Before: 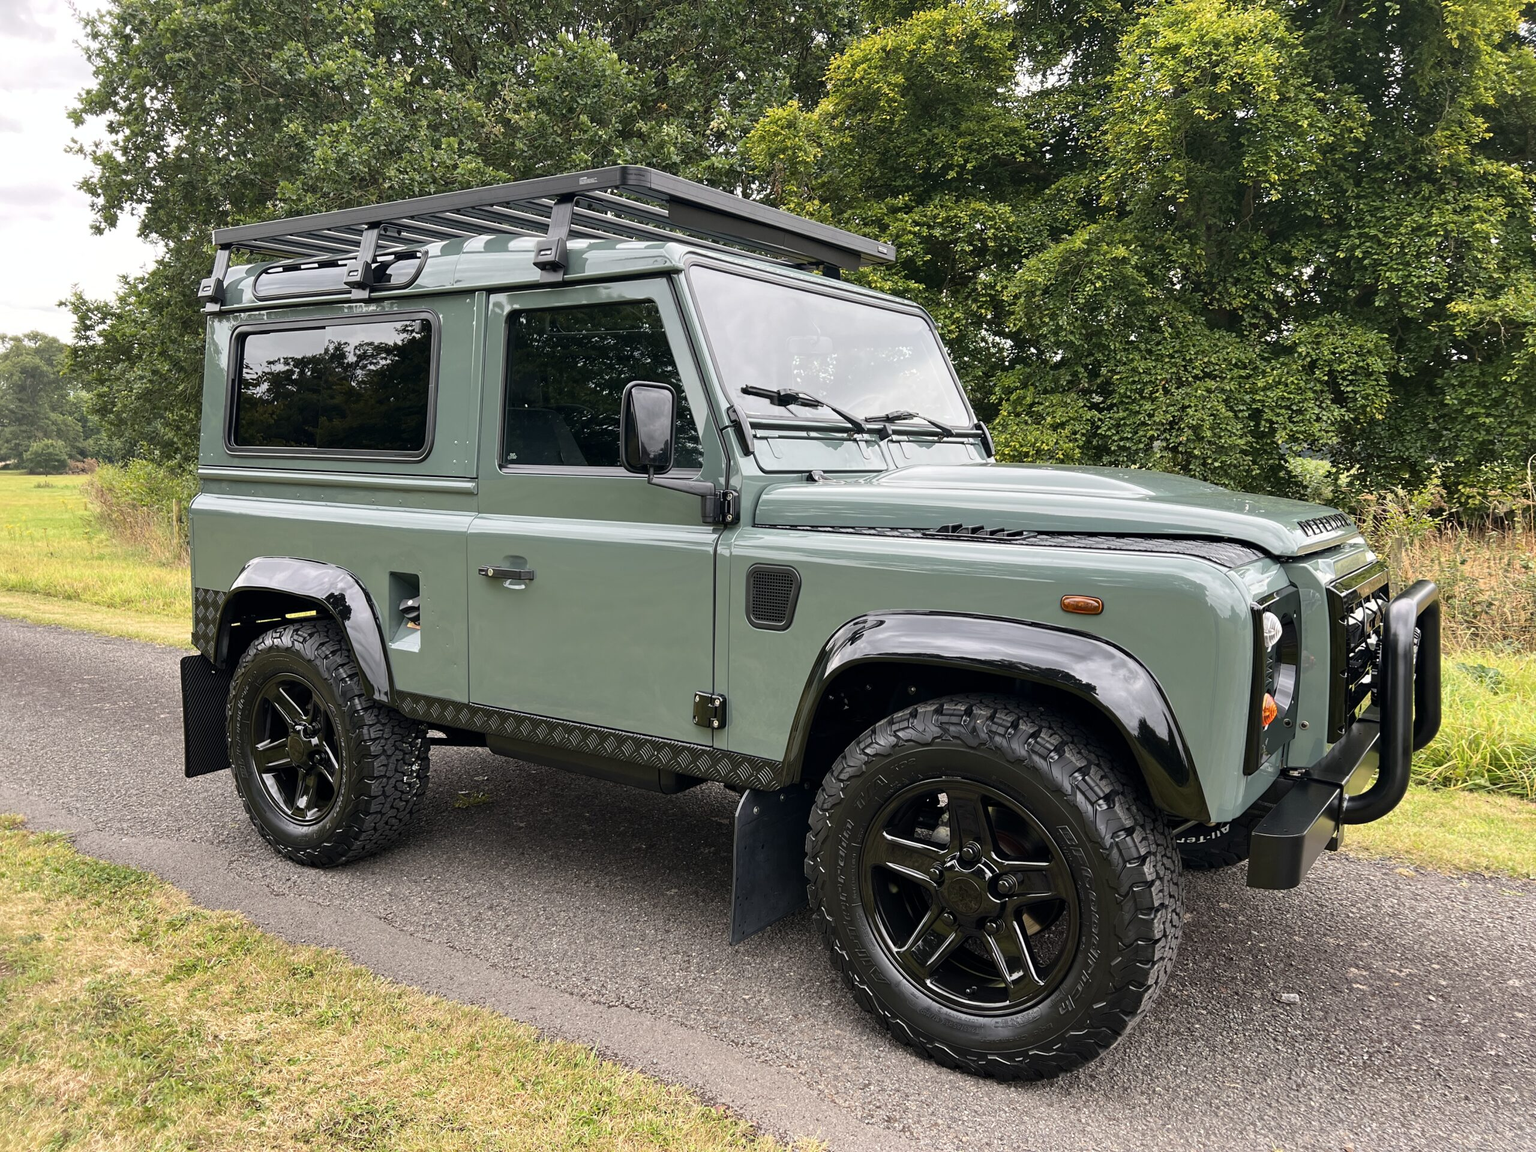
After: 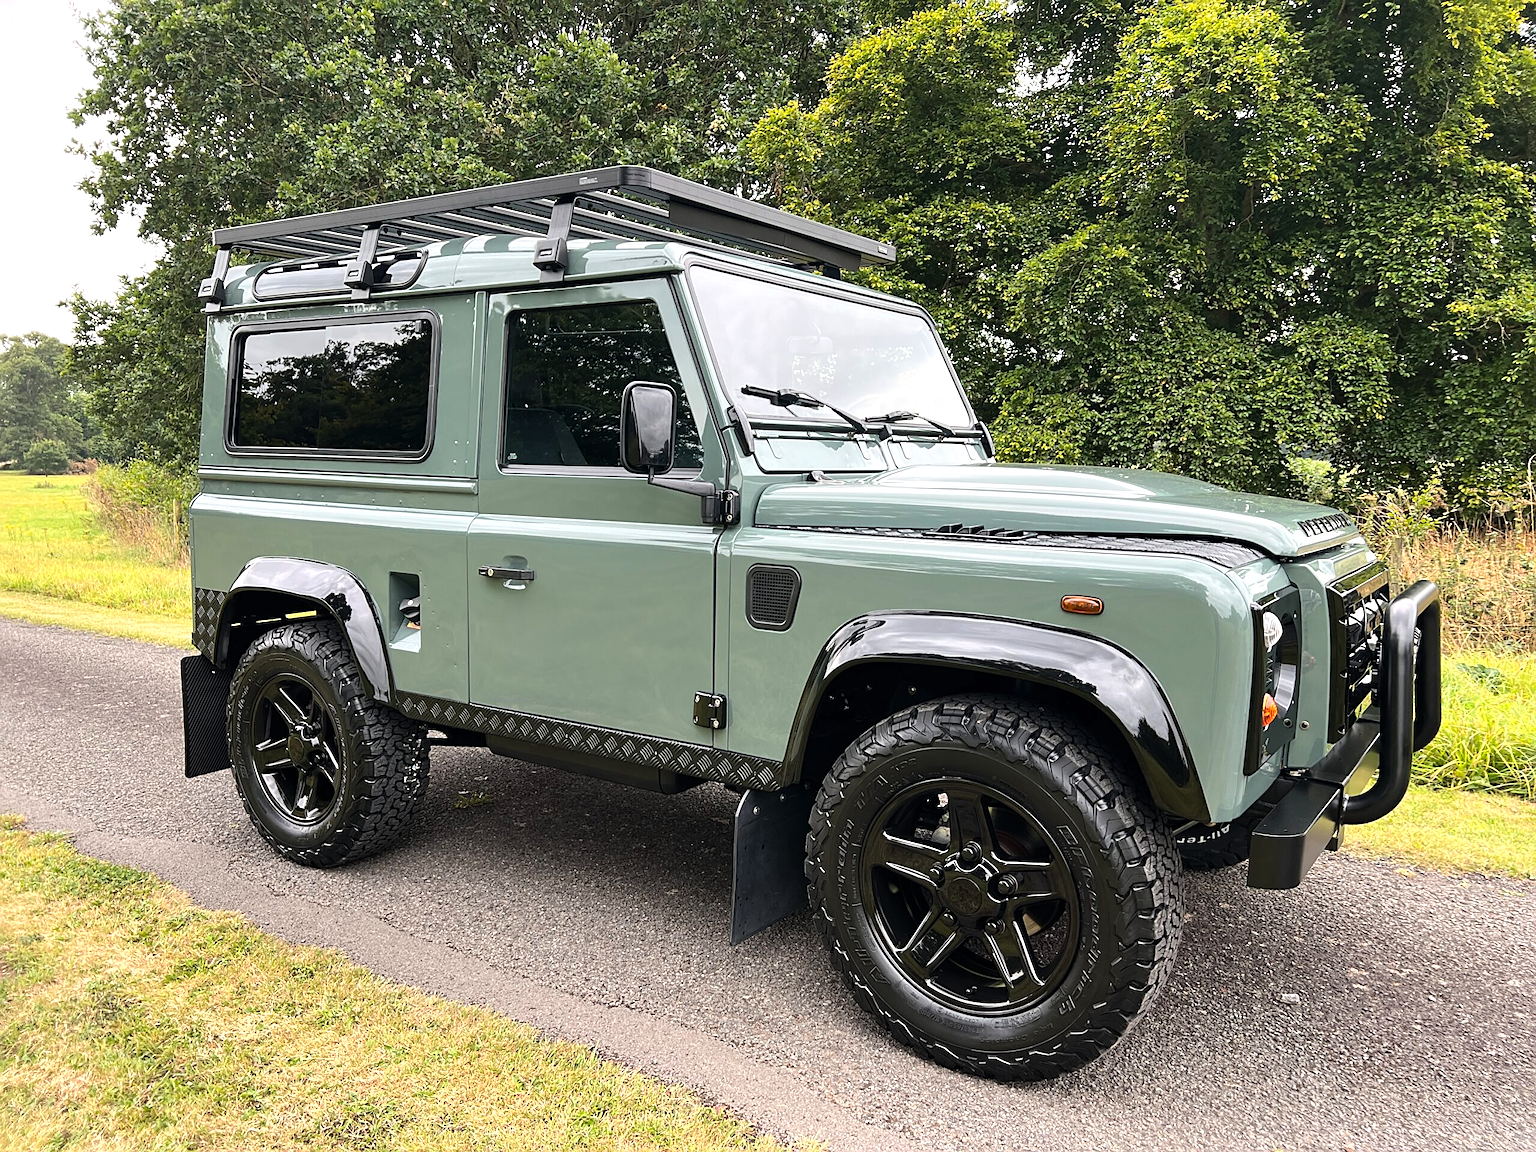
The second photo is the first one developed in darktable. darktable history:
sharpen: on, module defaults
tone equalizer: -8 EV -0.45 EV, -7 EV -0.366 EV, -6 EV -0.354 EV, -5 EV -0.193 EV, -3 EV 0.213 EV, -2 EV 0.327 EV, -1 EV 0.379 EV, +0 EV 0.437 EV, edges refinement/feathering 500, mask exposure compensation -1.57 EV, preserve details no
contrast brightness saturation: contrast 0.049, brightness 0.064, saturation 0.013
